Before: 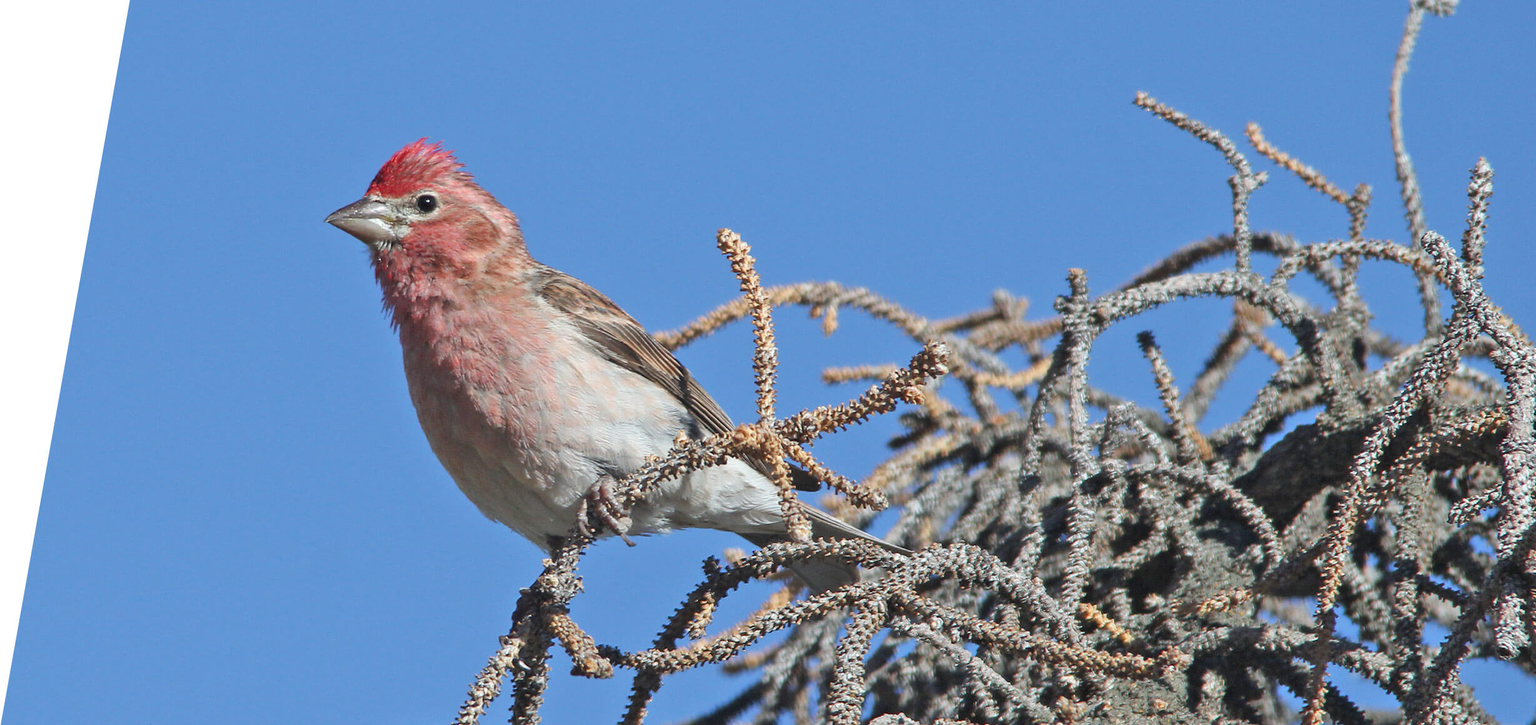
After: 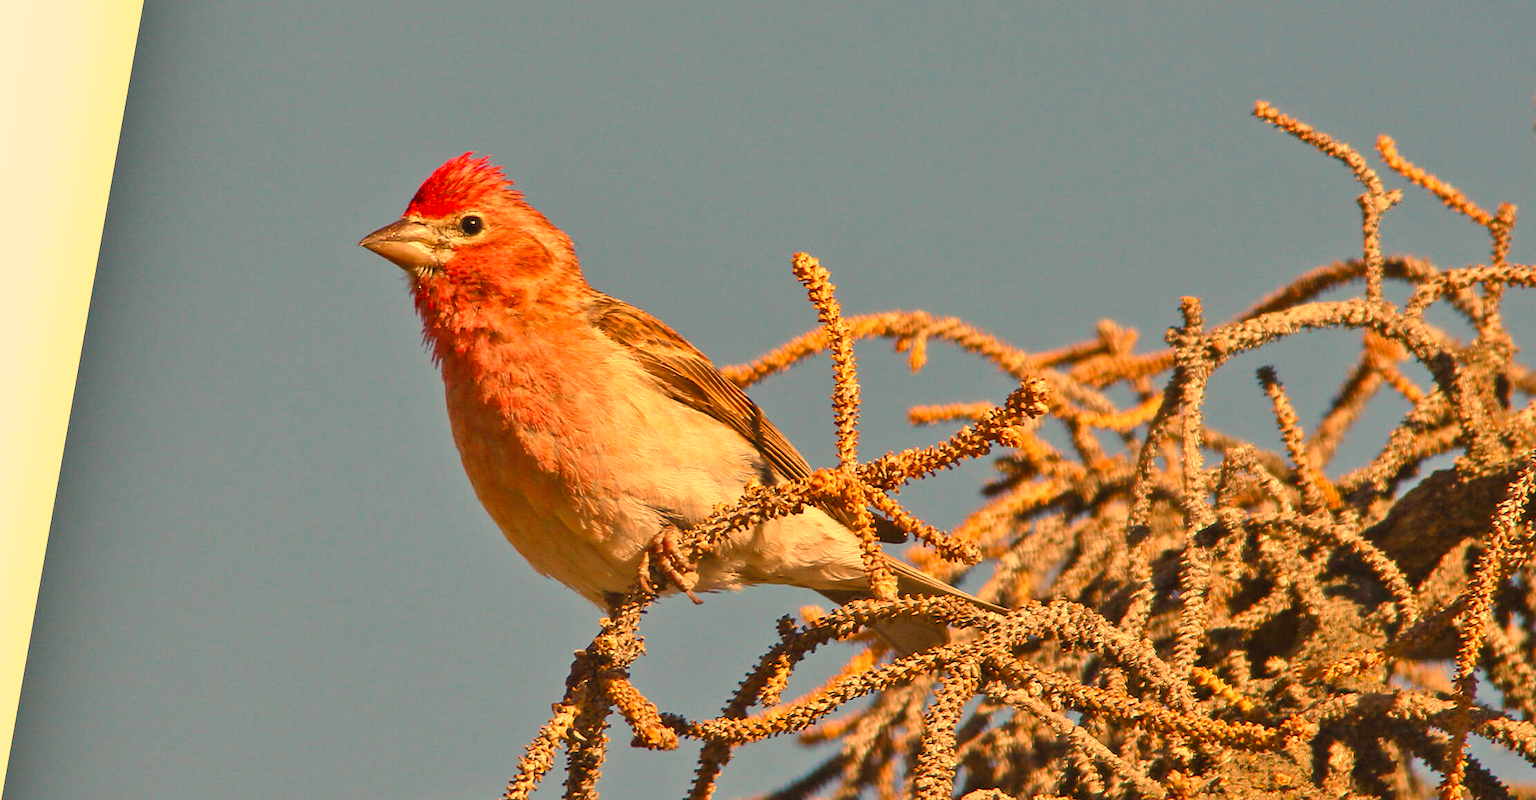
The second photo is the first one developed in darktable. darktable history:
shadows and highlights: soften with gaussian
crop: right 9.509%, bottom 0.031%
color balance rgb: perceptual saturation grading › global saturation 20%, perceptual saturation grading › highlights 2.68%, perceptual saturation grading › shadows 50%
white balance: red 1.467, blue 0.684
